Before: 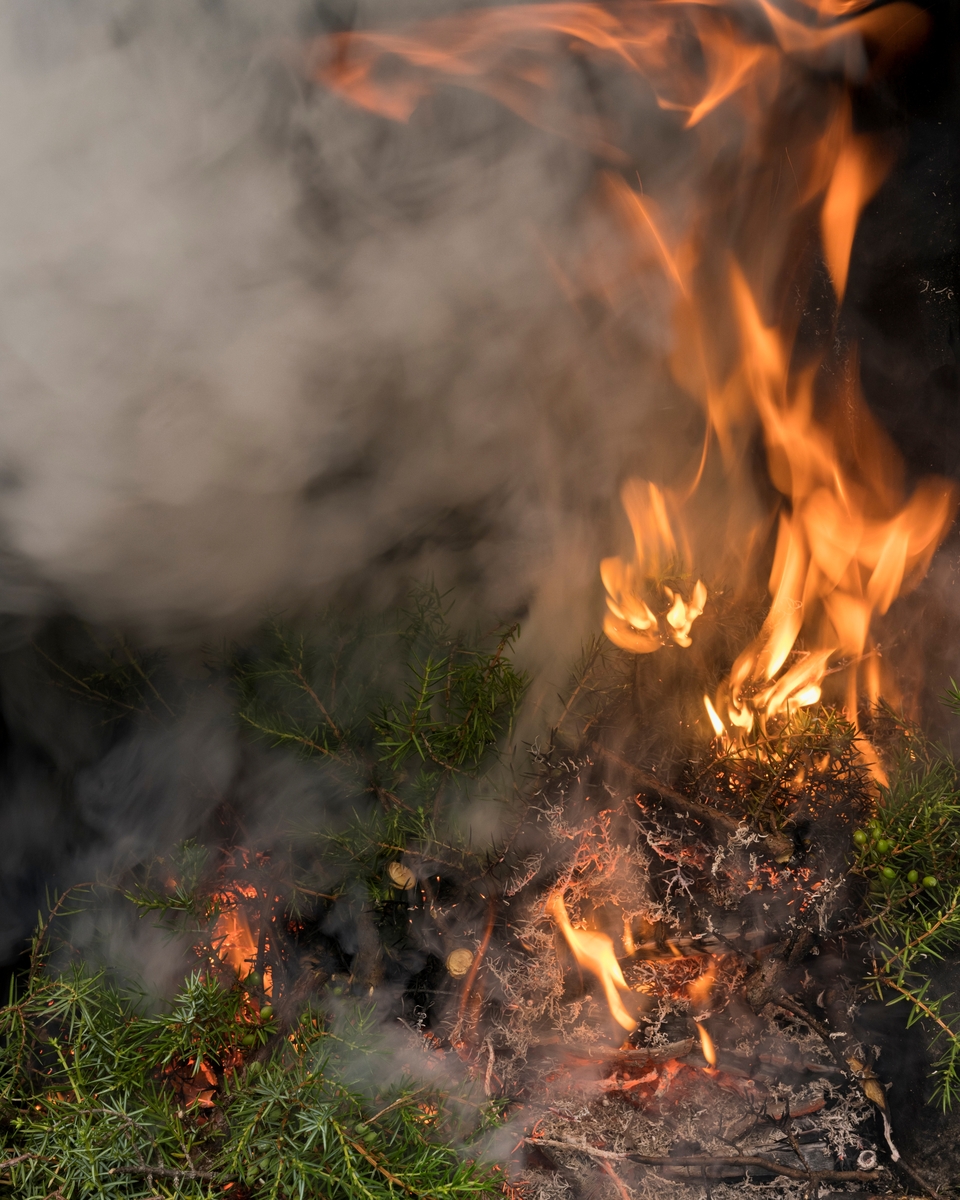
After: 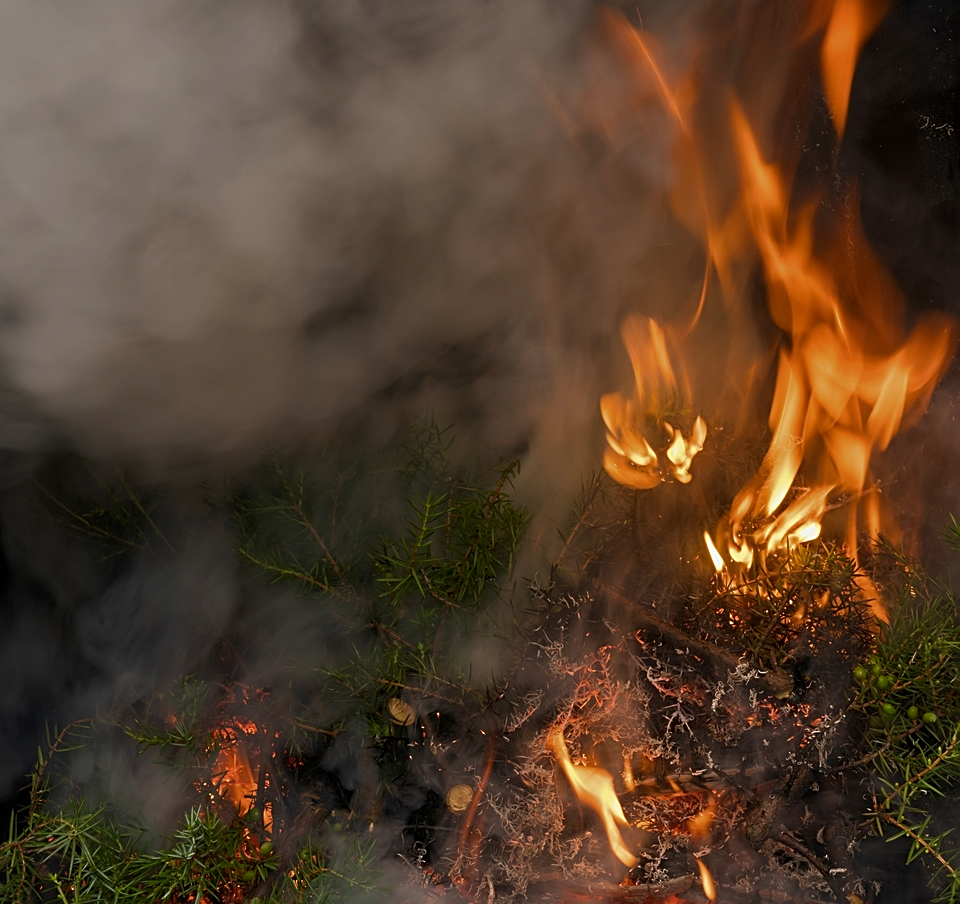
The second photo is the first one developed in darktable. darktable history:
crop: top 13.698%, bottom 10.935%
sharpen: on, module defaults
tone curve: curves: ch0 [(0, 0) (0.797, 0.684) (1, 1)], color space Lab, independent channels, preserve colors none
